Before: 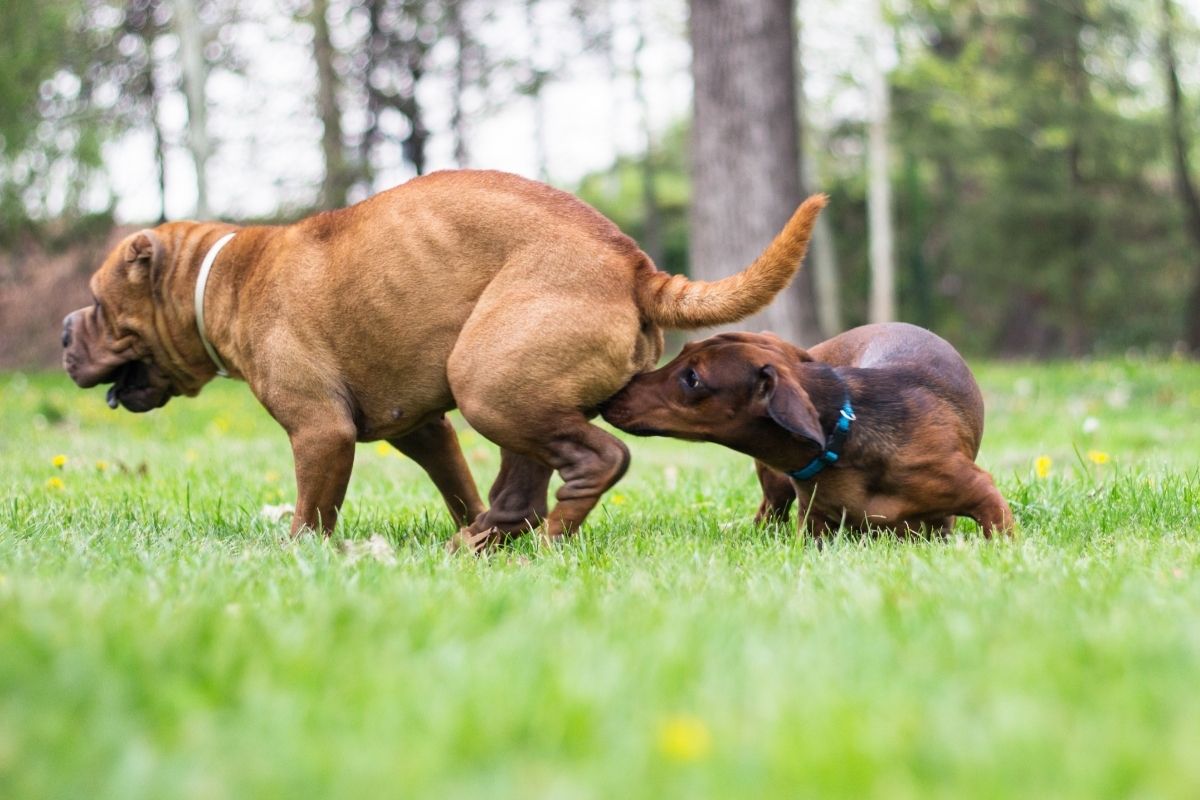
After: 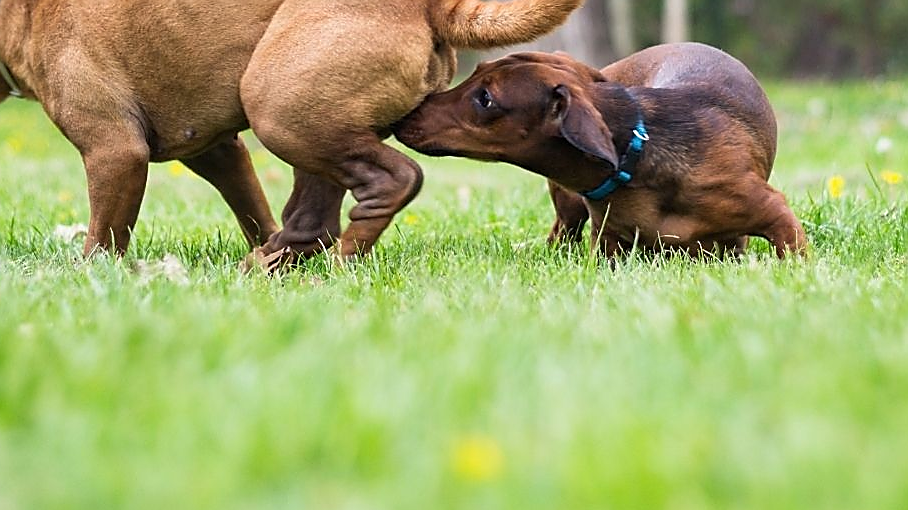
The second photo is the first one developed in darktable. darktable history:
crop and rotate: left 17.299%, top 35.115%, right 7.015%, bottom 1.024%
sharpen: radius 1.4, amount 1.25, threshold 0.7
